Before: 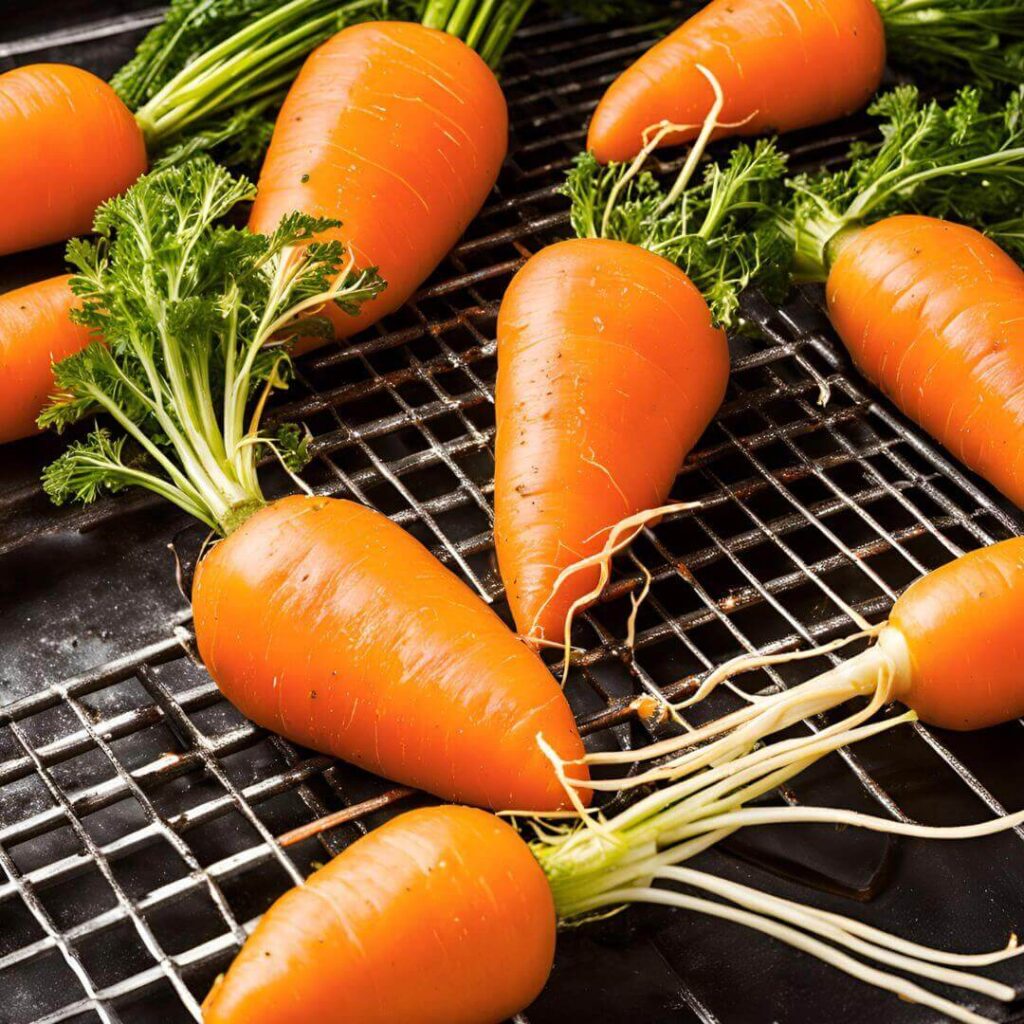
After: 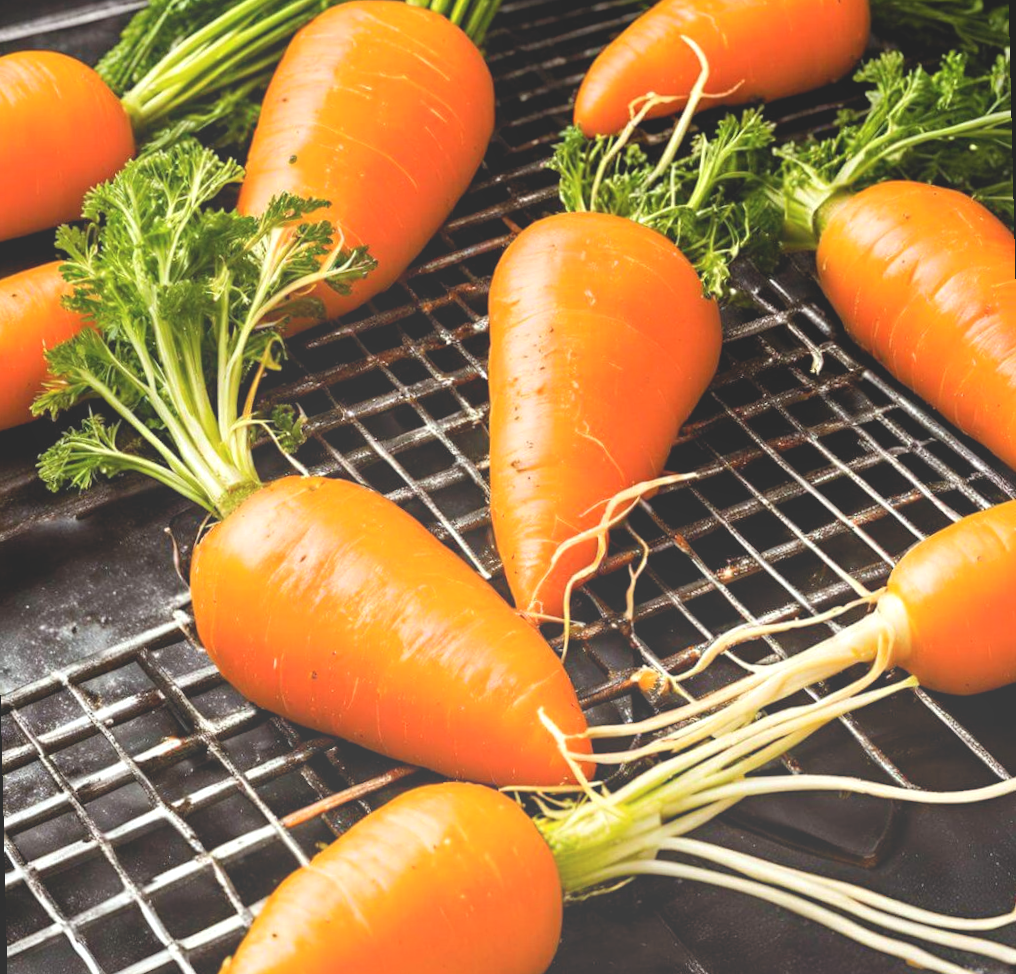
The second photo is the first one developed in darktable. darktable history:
bloom: size 40%
white balance: red 0.978, blue 0.999
levels: levels [0.016, 0.484, 0.953]
rotate and perspective: rotation -1.42°, crop left 0.016, crop right 0.984, crop top 0.035, crop bottom 0.965
